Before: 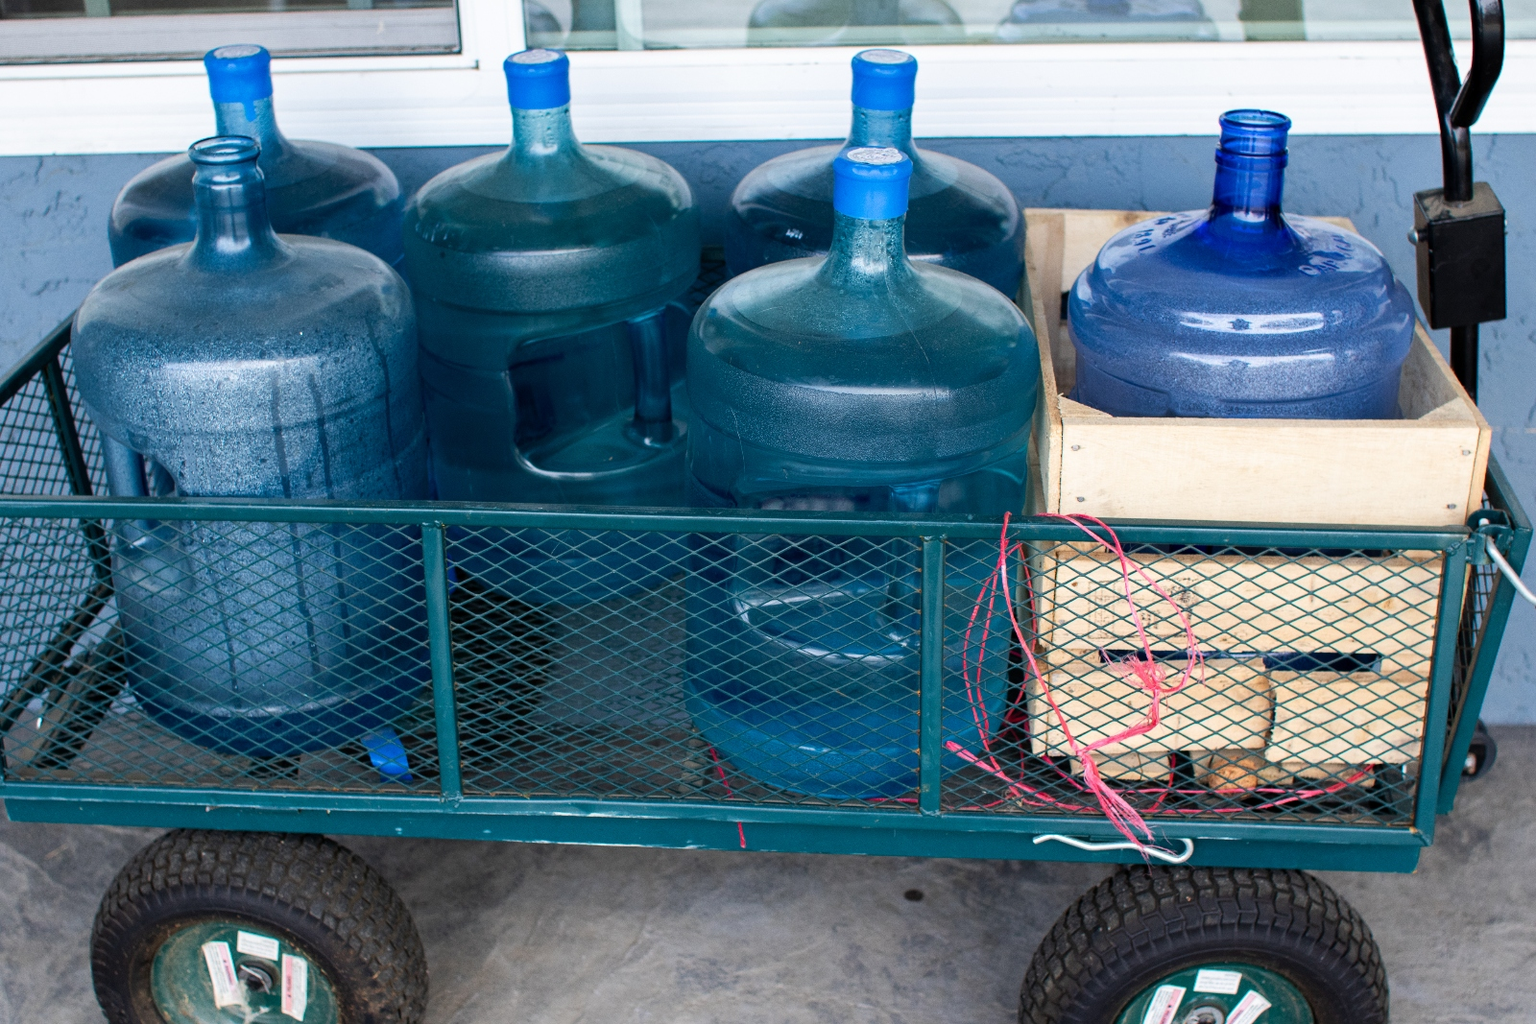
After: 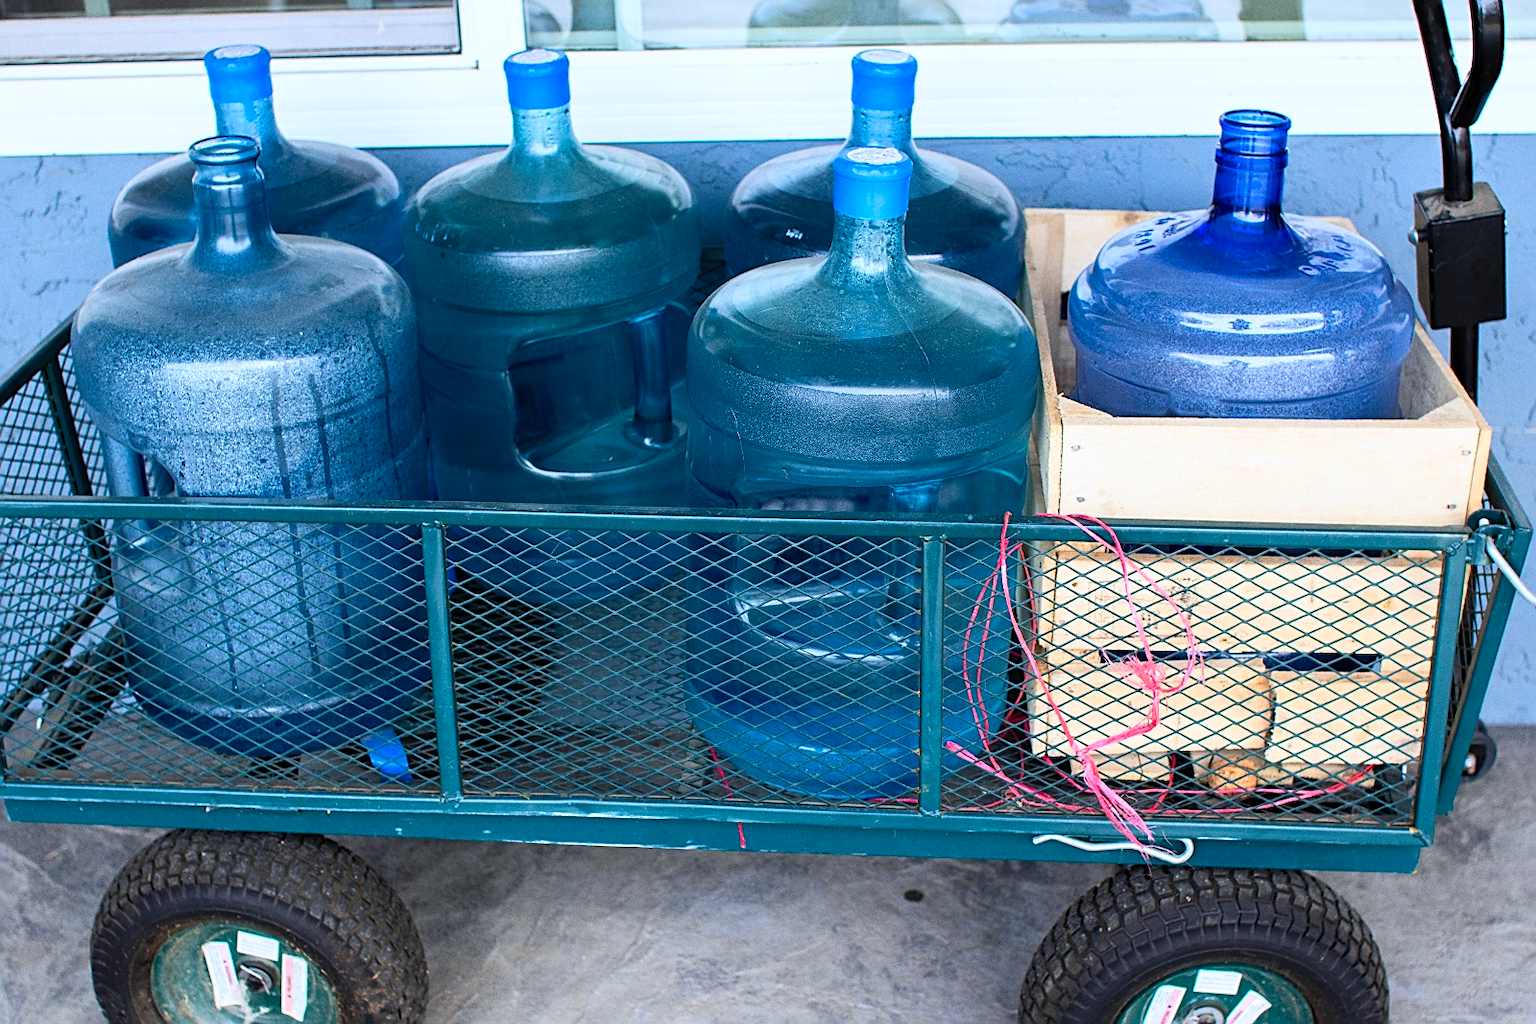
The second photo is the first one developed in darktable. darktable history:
contrast brightness saturation: contrast 0.2, brightness 0.16, saturation 0.22
white balance: red 0.967, blue 1.049
sharpen: amount 0.575
